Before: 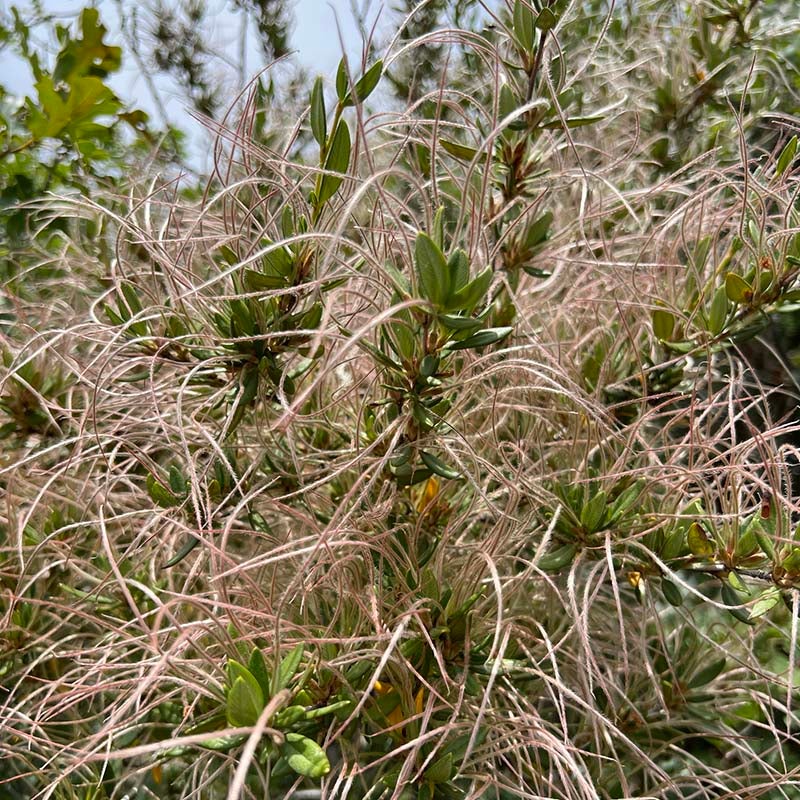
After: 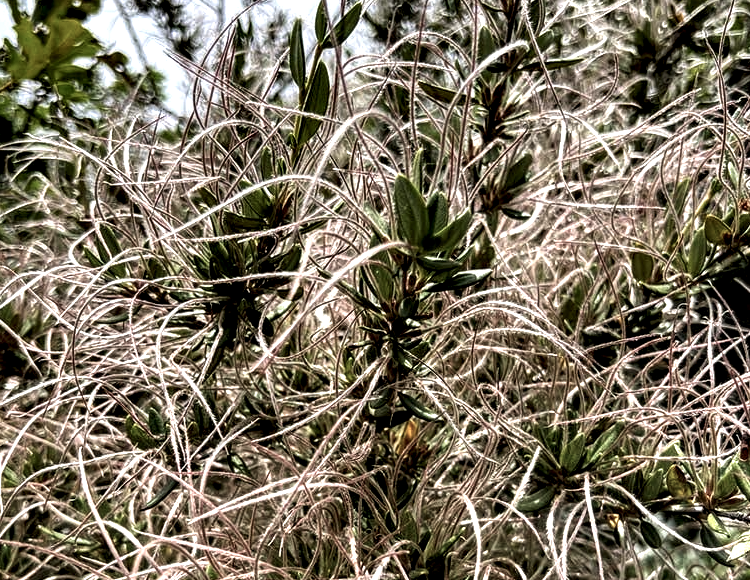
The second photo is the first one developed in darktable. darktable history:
crop: left 2.737%, top 7.287%, right 3.421%, bottom 20.179%
exposure: black level correction -0.036, exposure -0.497 EV, compensate highlight preservation false
tone equalizer: on, module defaults
local contrast: highlights 115%, shadows 42%, detail 293%
